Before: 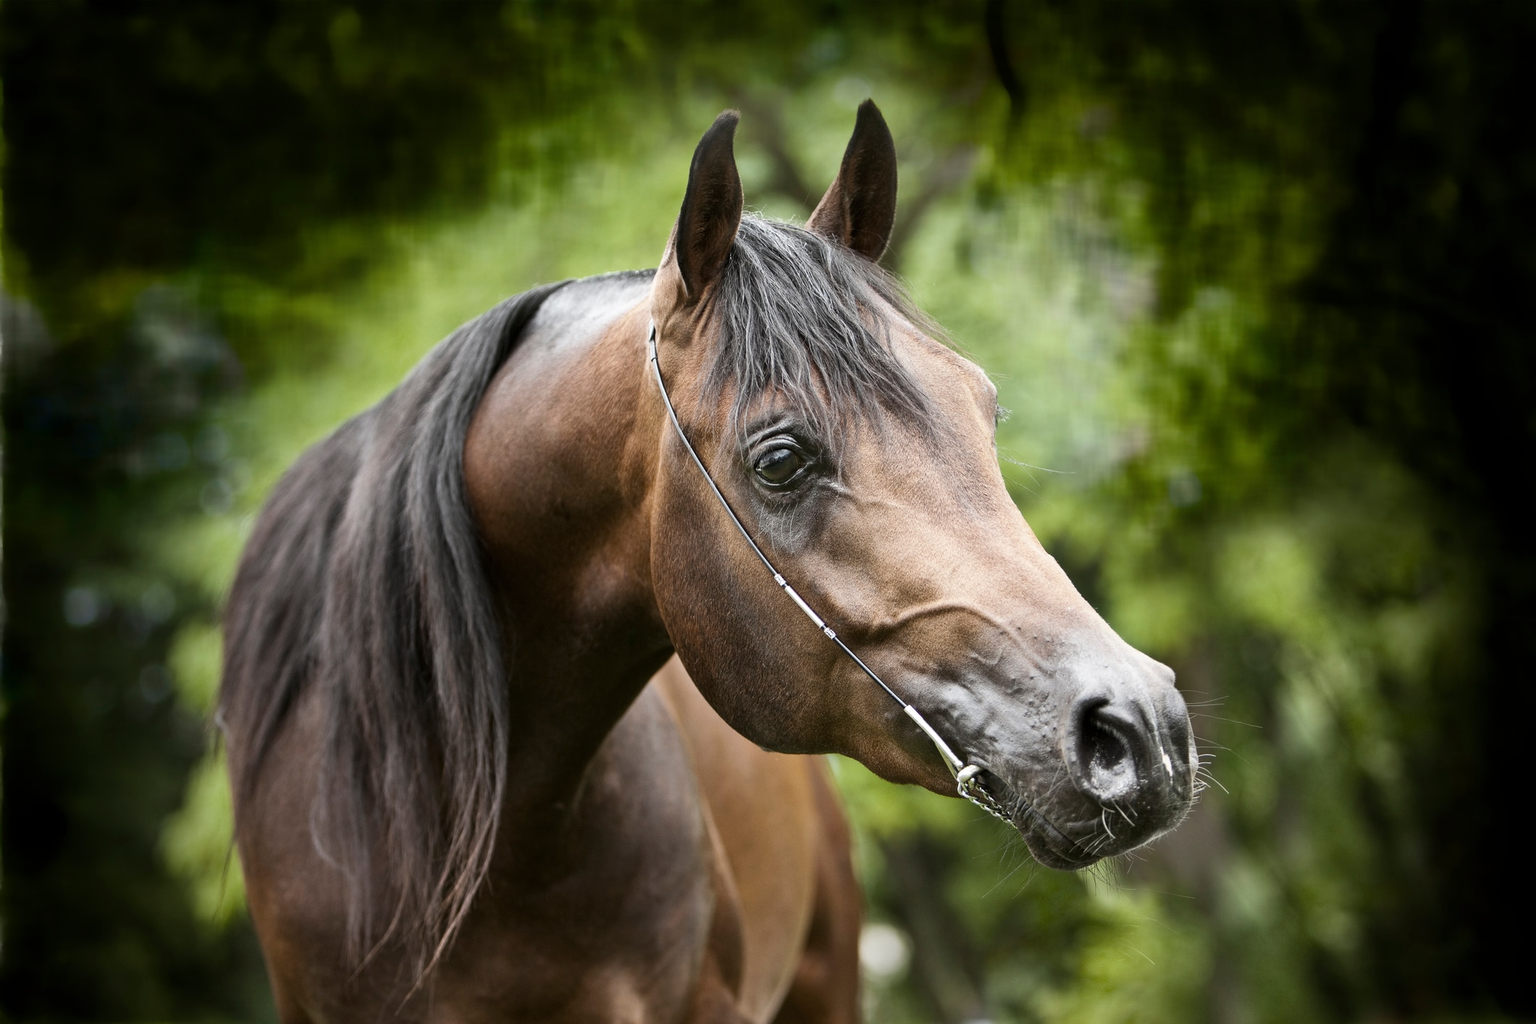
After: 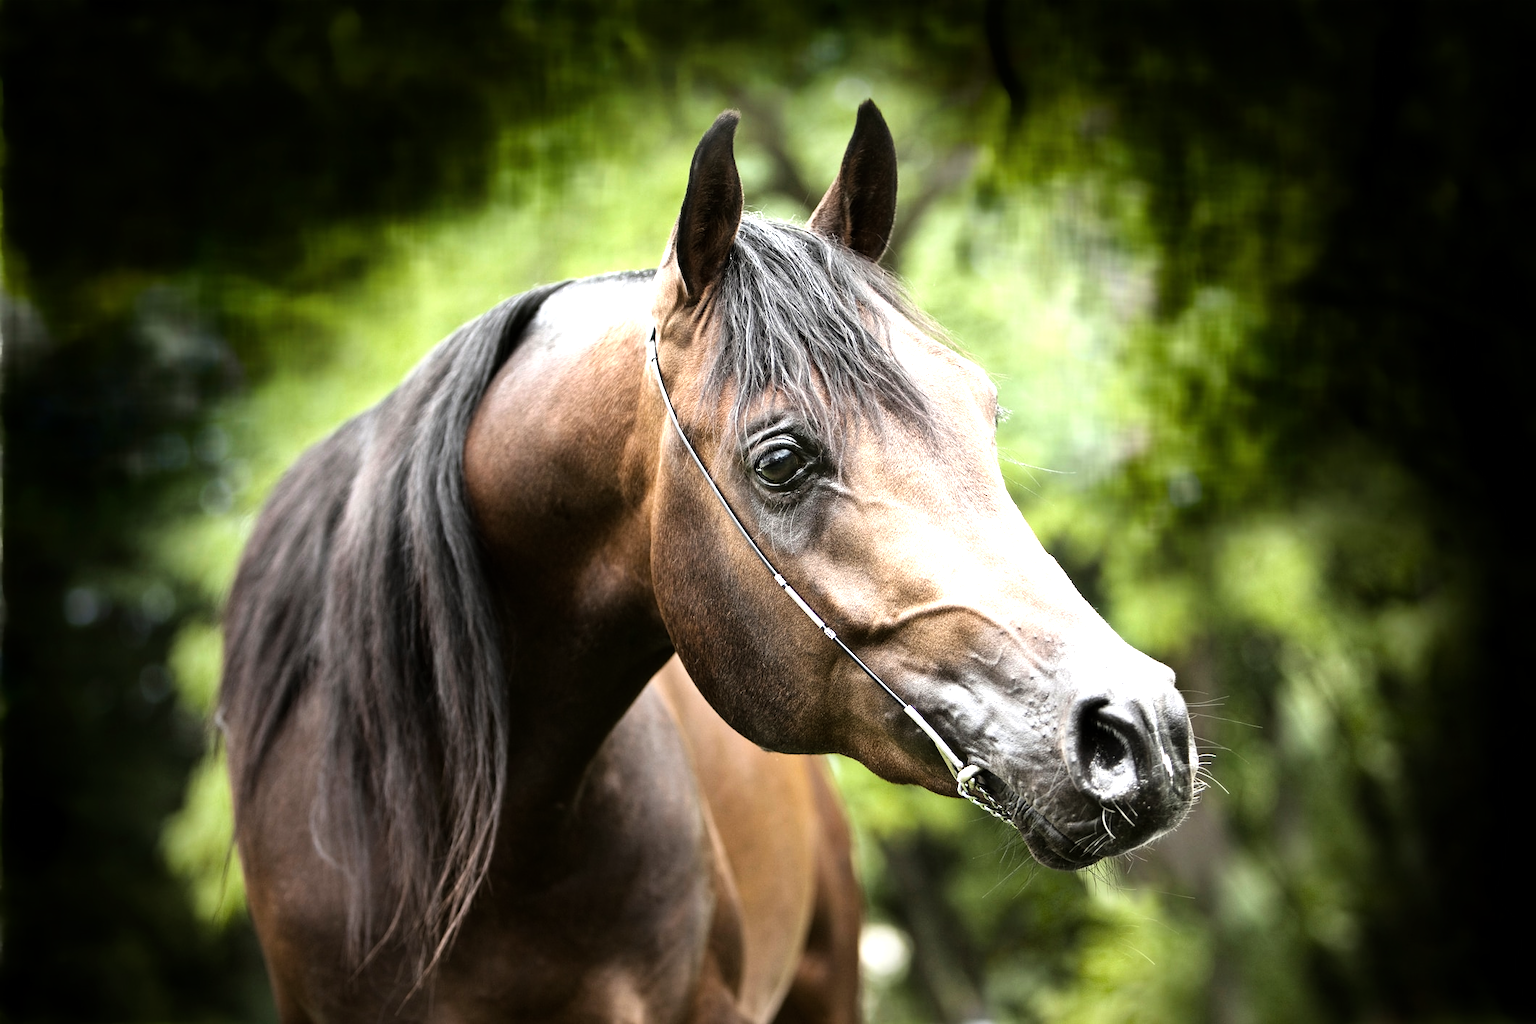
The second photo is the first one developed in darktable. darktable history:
tone equalizer: -8 EV -1.1 EV, -7 EV -0.992 EV, -6 EV -0.899 EV, -5 EV -0.606 EV, -3 EV 0.567 EV, -2 EV 0.844 EV, -1 EV 0.995 EV, +0 EV 1.07 EV, mask exposure compensation -0.507 EV
